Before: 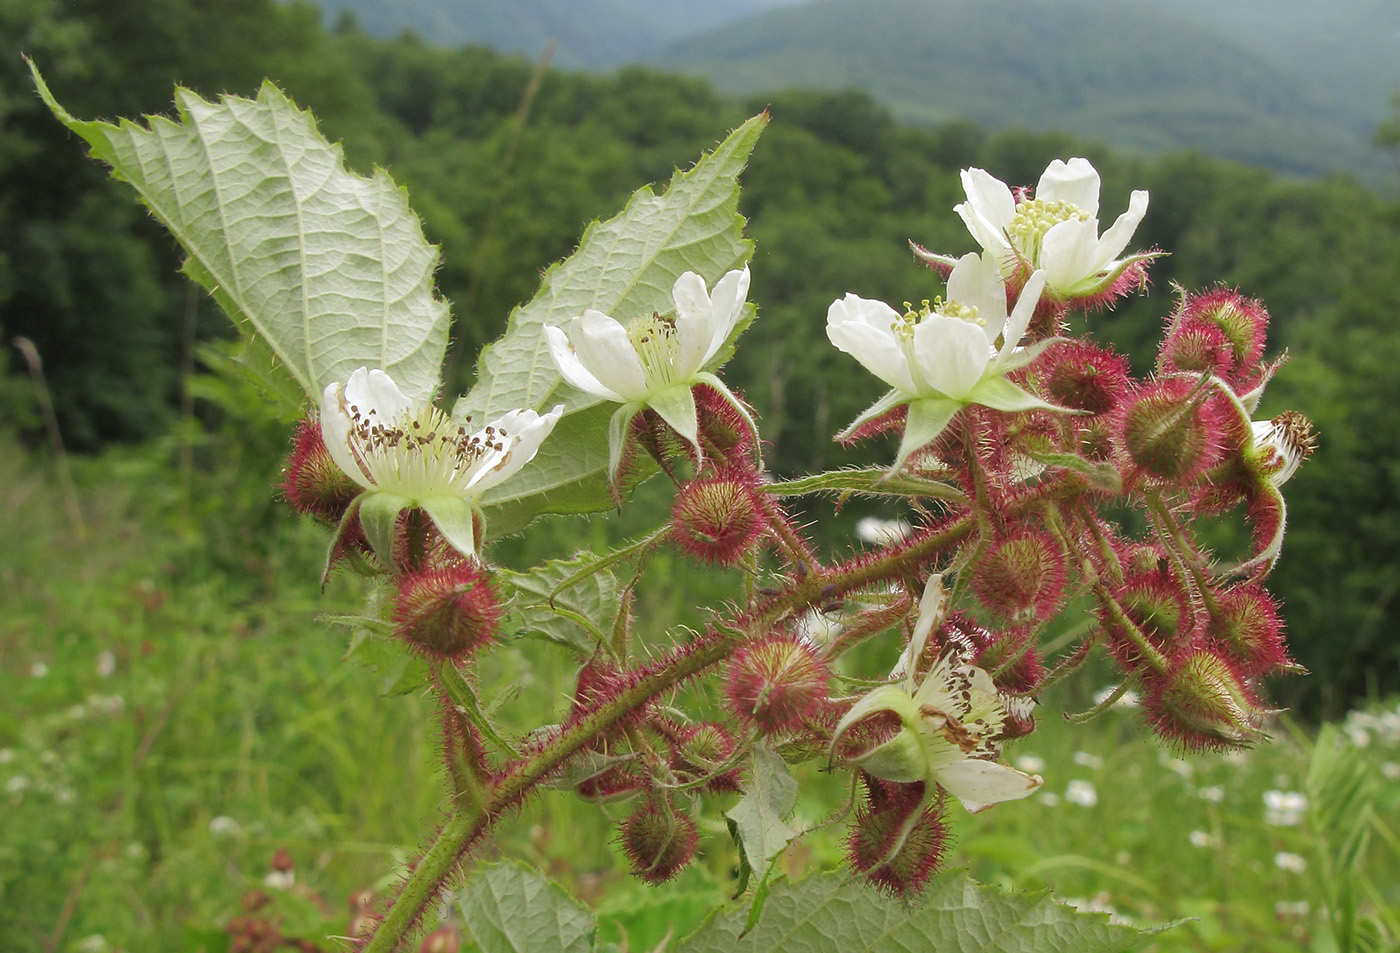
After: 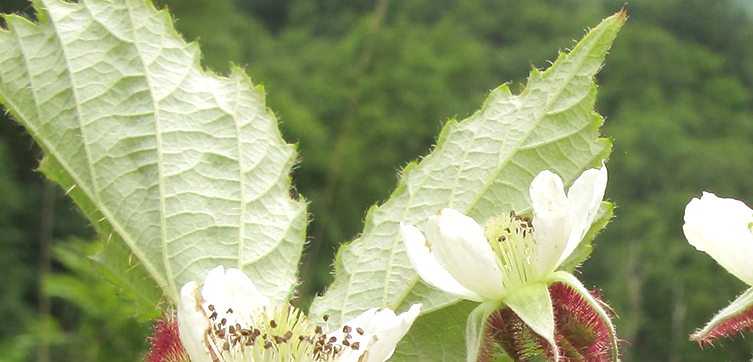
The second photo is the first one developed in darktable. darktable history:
crop: left 10.223%, top 10.62%, right 35.968%, bottom 51.342%
exposure: exposure 0.498 EV, compensate exposure bias true, compensate highlight preservation false
